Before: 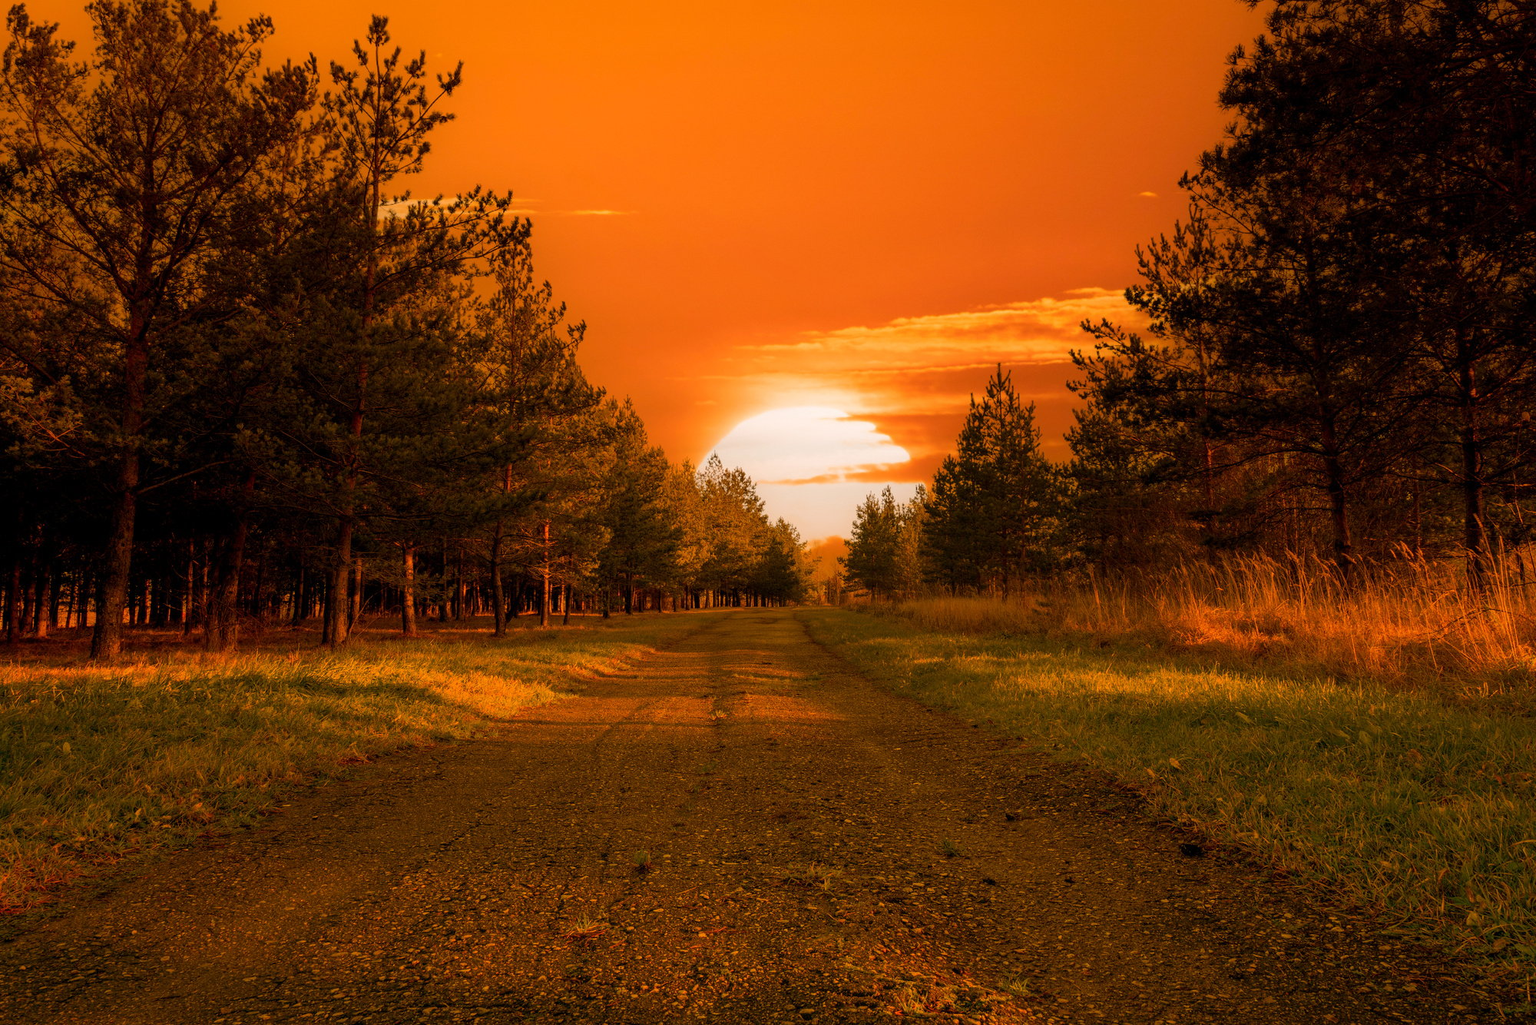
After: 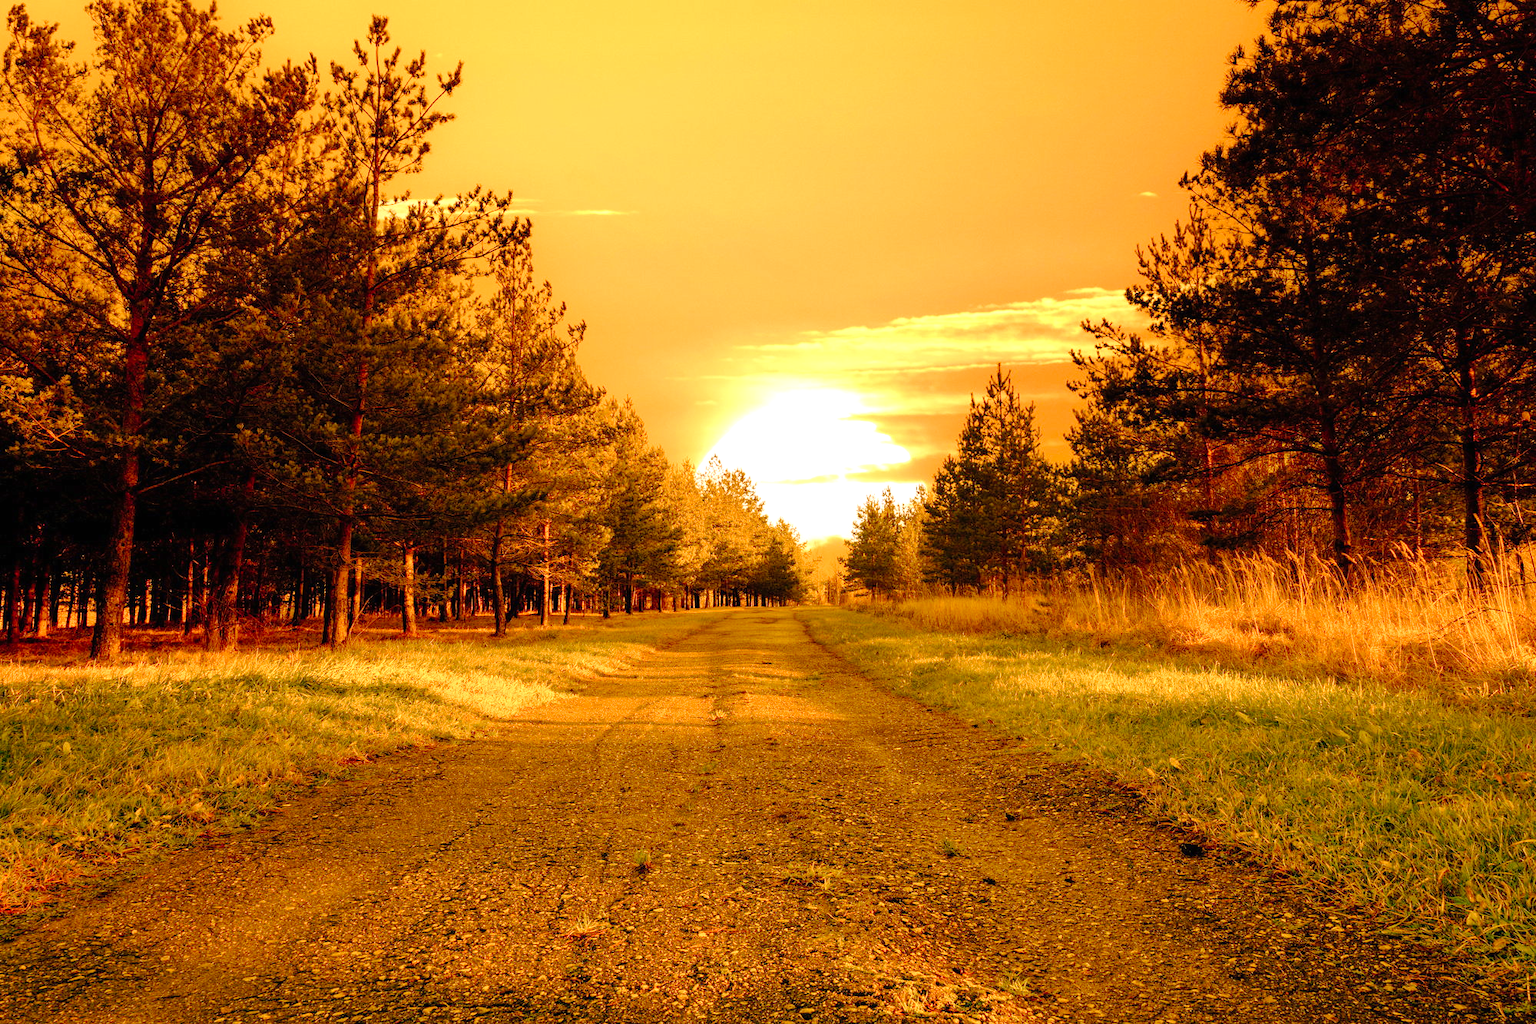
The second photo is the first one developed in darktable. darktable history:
velvia: on, module defaults
tone equalizer: on, module defaults
exposure: black level correction 0, exposure 1.45 EV, compensate exposure bias true, compensate highlight preservation false
tone curve: curves: ch0 [(0, 0) (0.003, 0.001) (0.011, 0.008) (0.025, 0.015) (0.044, 0.025) (0.069, 0.037) (0.1, 0.056) (0.136, 0.091) (0.177, 0.157) (0.224, 0.231) (0.277, 0.319) (0.335, 0.4) (0.399, 0.493) (0.468, 0.571) (0.543, 0.645) (0.623, 0.706) (0.709, 0.77) (0.801, 0.838) (0.898, 0.918) (1, 1)], preserve colors none
